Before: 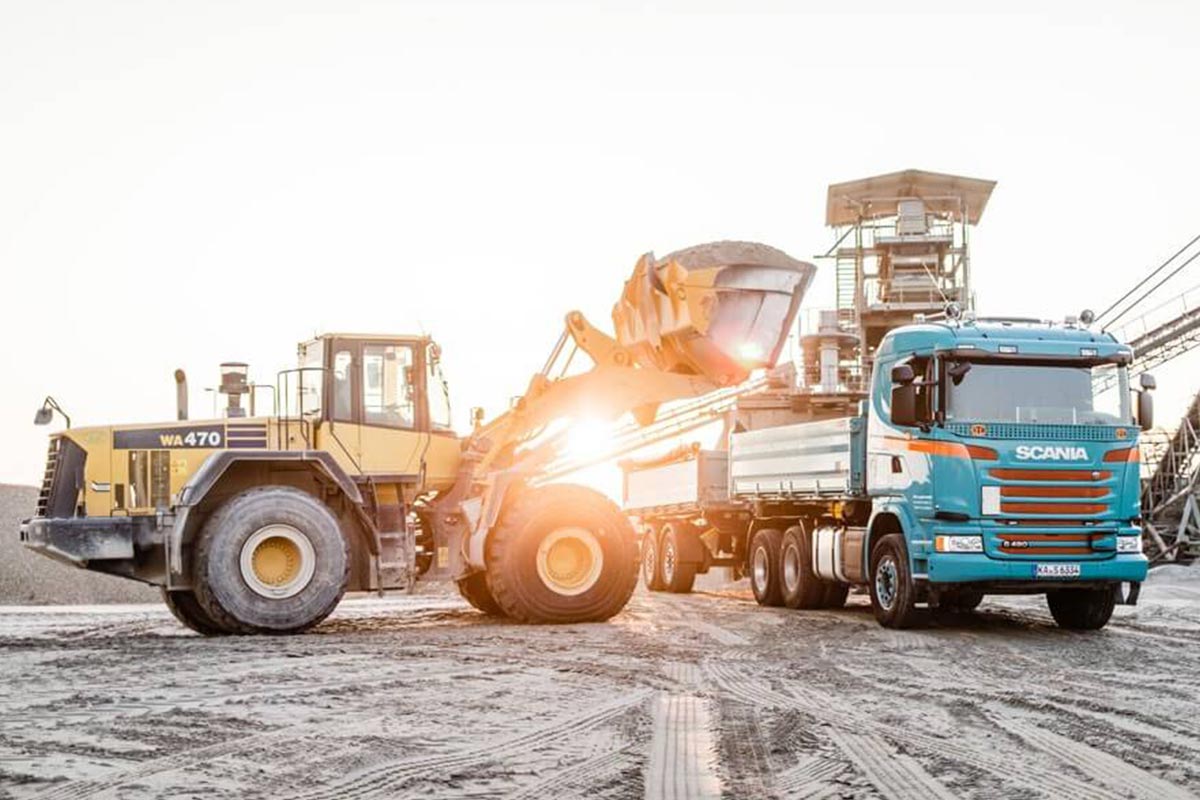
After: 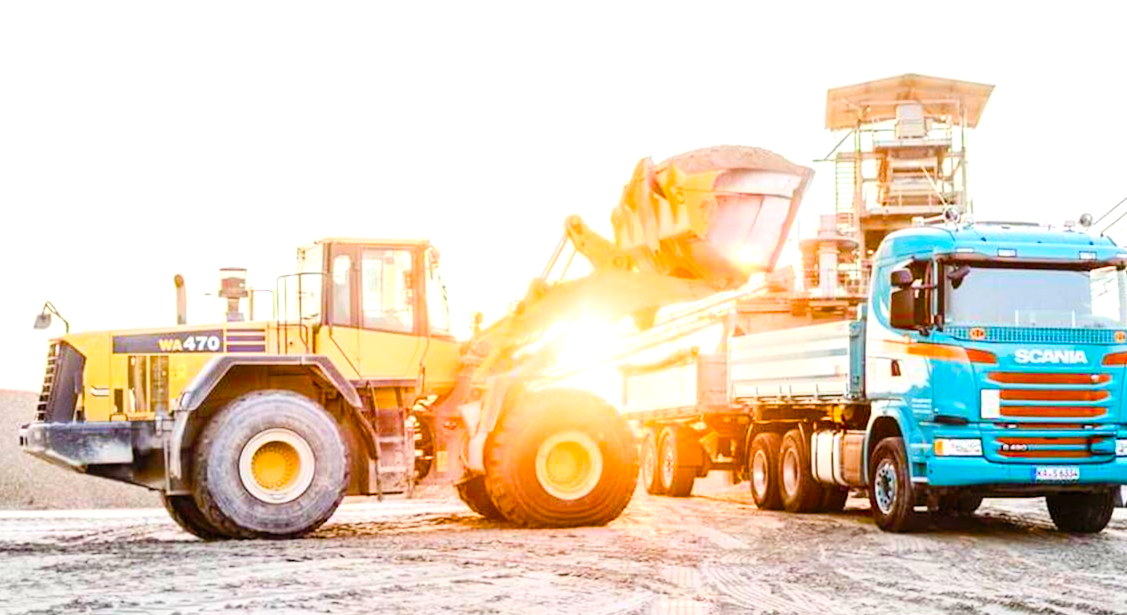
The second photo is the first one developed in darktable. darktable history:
contrast brightness saturation: contrast 0.202, brightness 0.163, saturation 0.227
color balance rgb: perceptual saturation grading › global saturation 35.137%, perceptual saturation grading › highlights -29.987%, perceptual saturation grading › shadows 35.476%, perceptual brilliance grading › global brilliance 9.804%, perceptual brilliance grading › shadows 15.816%, global vibrance 20%
crop and rotate: angle 0.082°, top 11.972%, right 5.826%, bottom 10.95%
